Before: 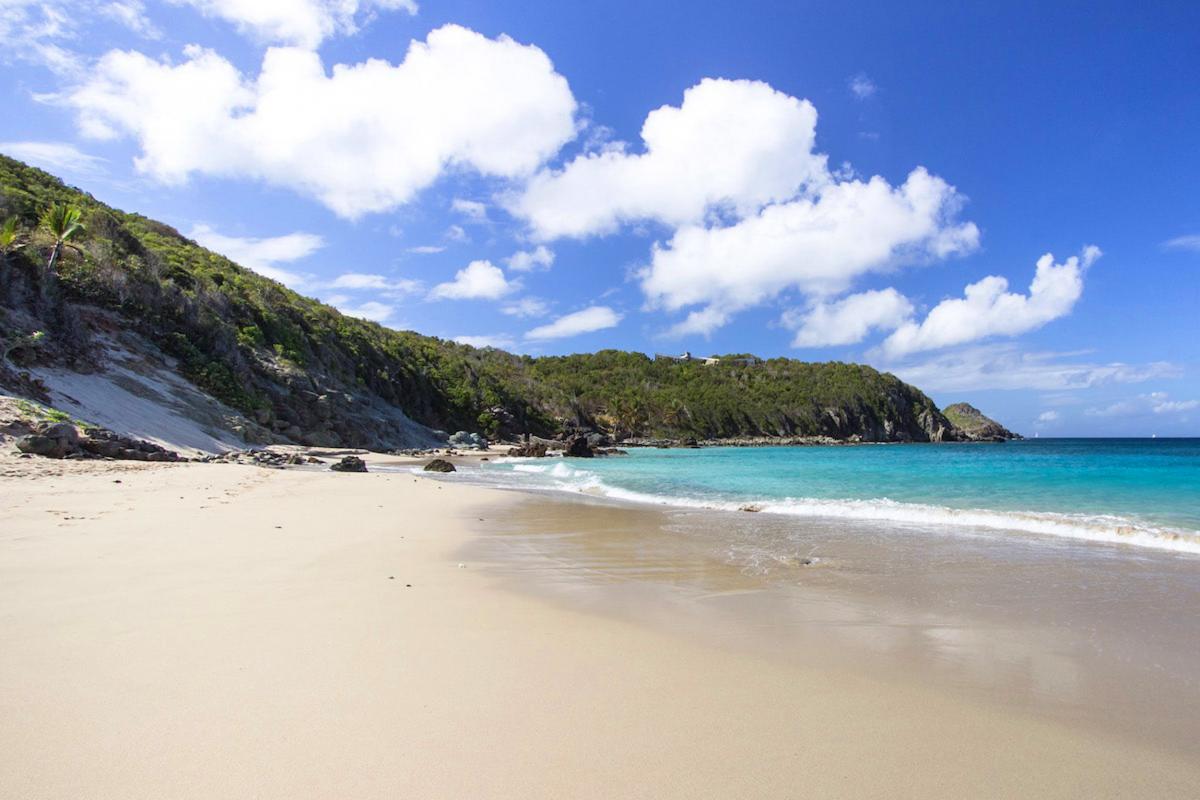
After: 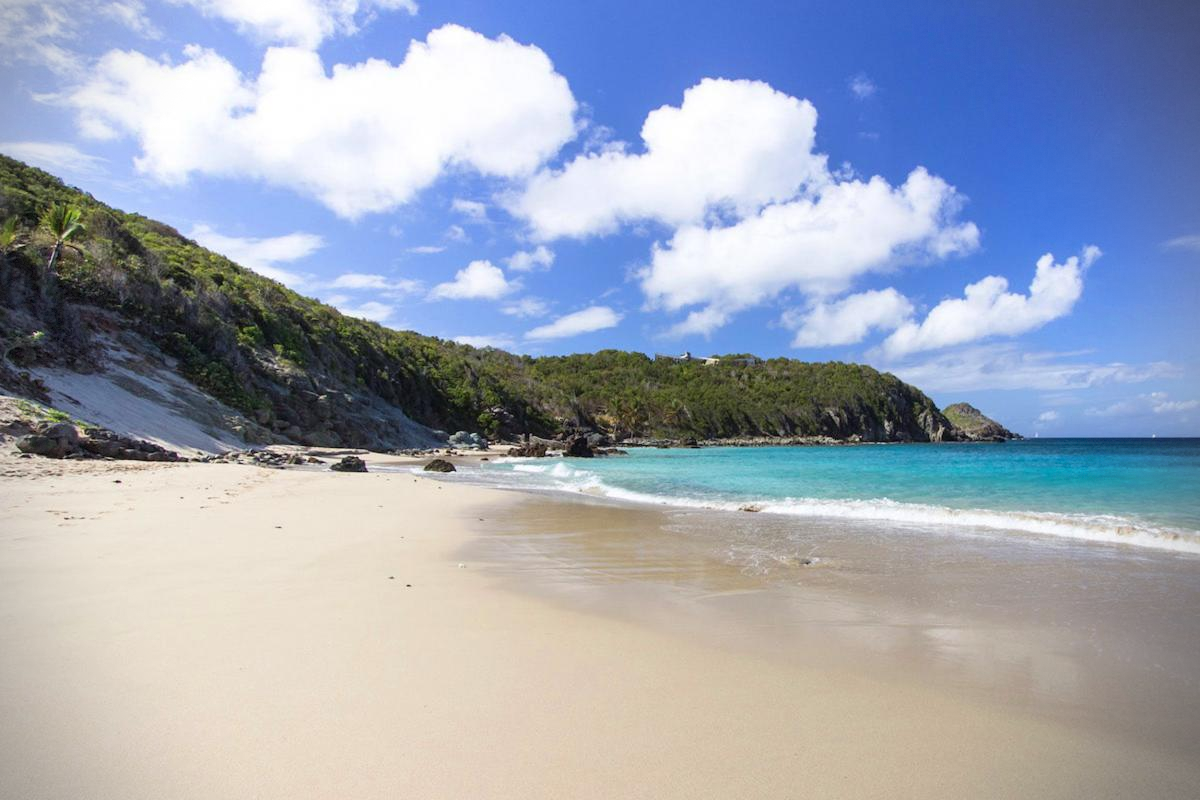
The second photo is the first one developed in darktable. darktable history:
vignetting: fall-off start 79.76%, center (-0.032, -0.036), dithering 8-bit output
